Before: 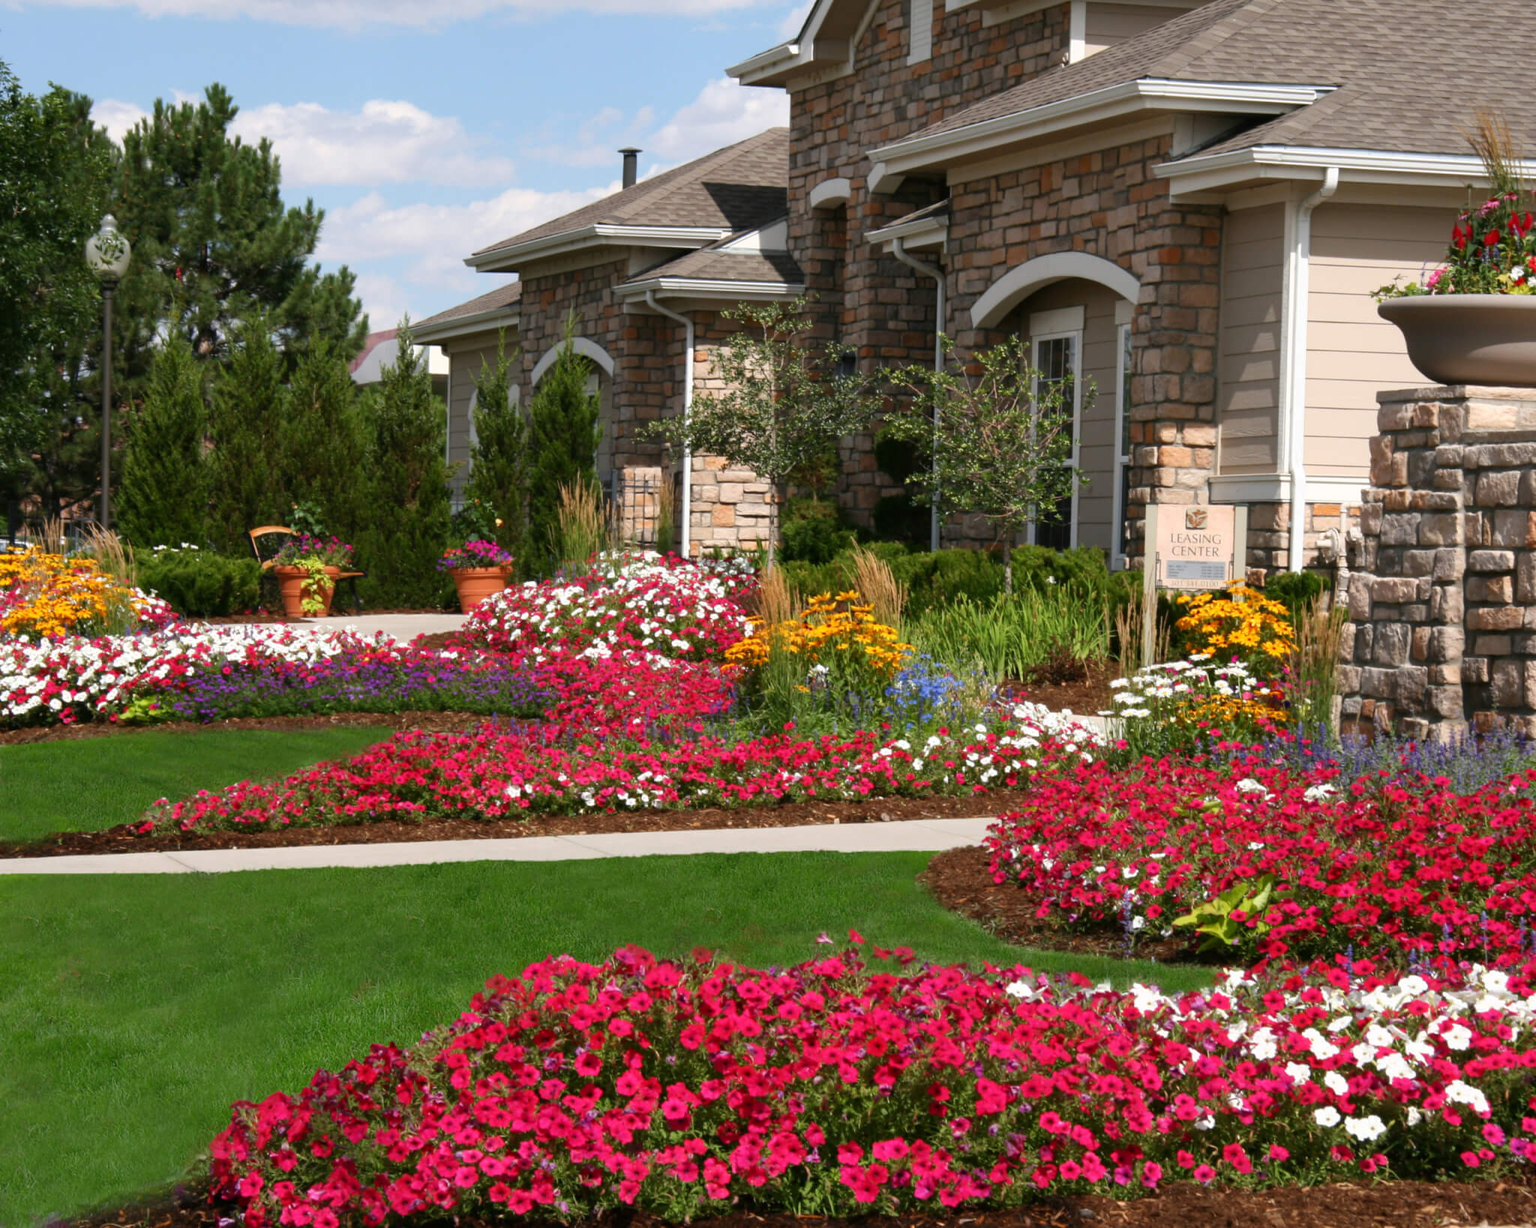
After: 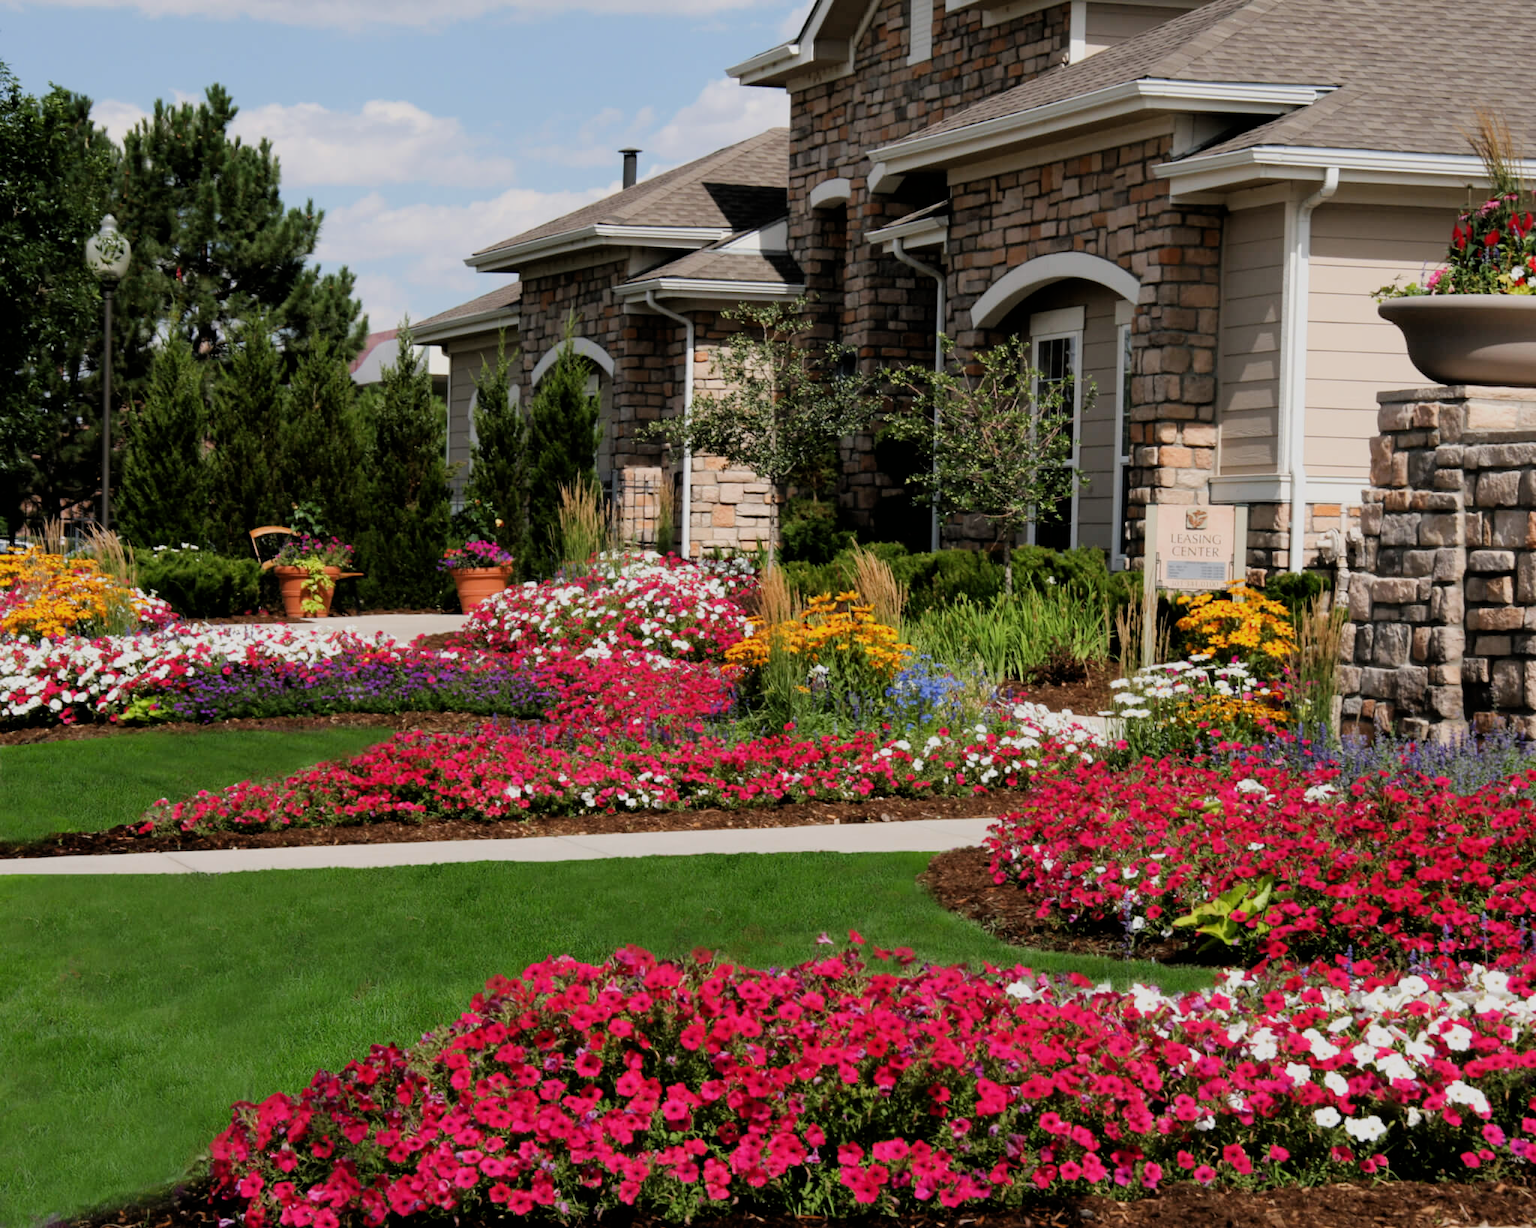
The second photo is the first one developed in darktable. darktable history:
filmic rgb: black relative exposure -5.04 EV, white relative exposure 3.96 EV, hardness 2.87, contrast 1.099
exposure: compensate exposure bias true, compensate highlight preservation false
